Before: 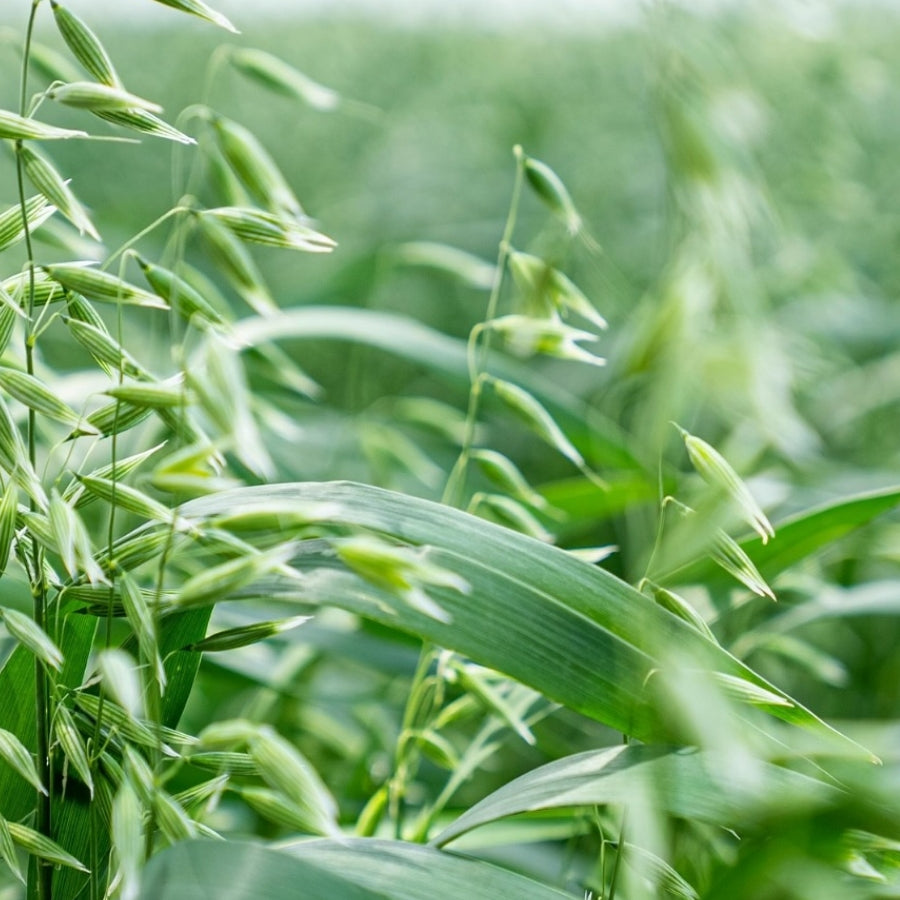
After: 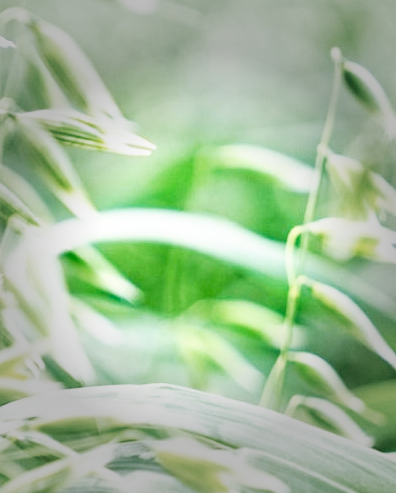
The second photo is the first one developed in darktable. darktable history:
base curve: curves: ch0 [(0, 0) (0.007, 0.004) (0.027, 0.03) (0.046, 0.07) (0.207, 0.54) (0.442, 0.872) (0.673, 0.972) (1, 1)], preserve colors none
crop: left 20.248%, top 10.86%, right 35.675%, bottom 34.321%
vignetting: fall-off start 40%, fall-off radius 40%
